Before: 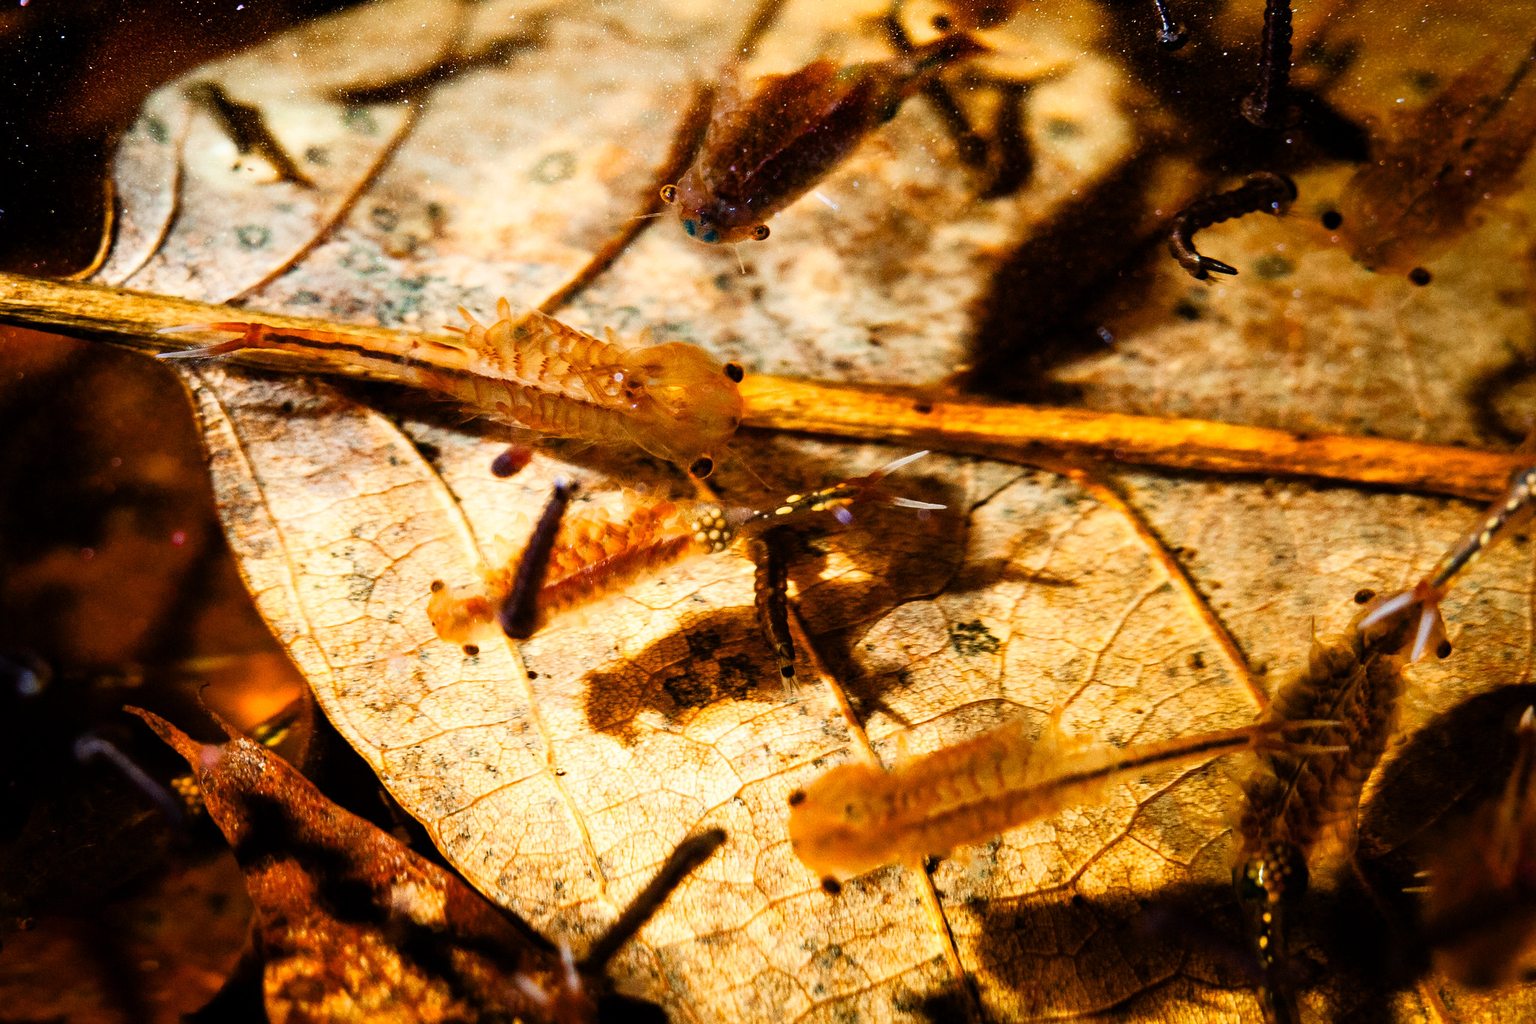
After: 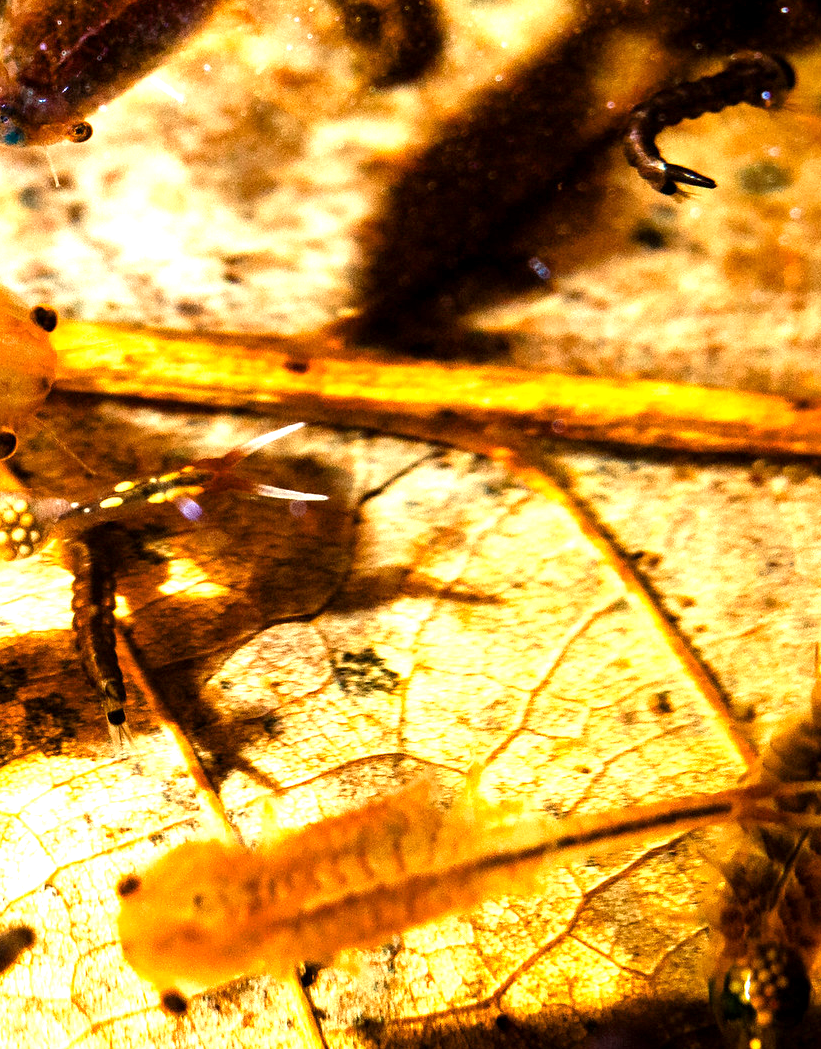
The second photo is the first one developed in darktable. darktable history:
exposure: black level correction 0.001, exposure 1.052 EV, compensate highlight preservation false
crop: left 45.638%, top 13.09%, right 14.239%, bottom 10.041%
